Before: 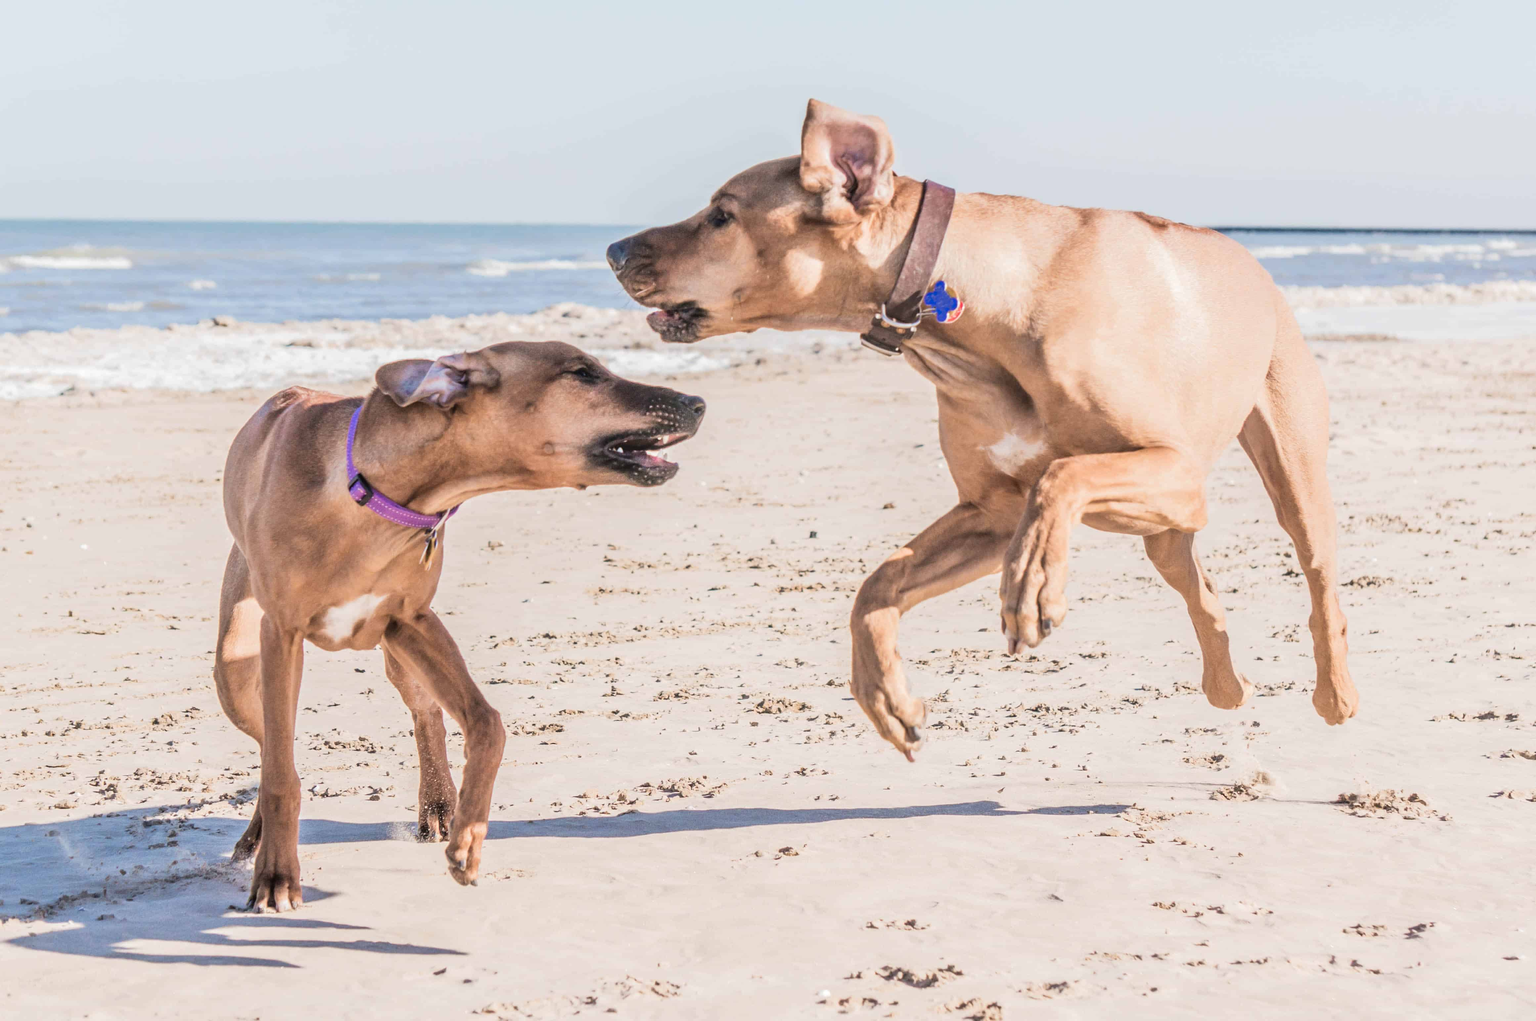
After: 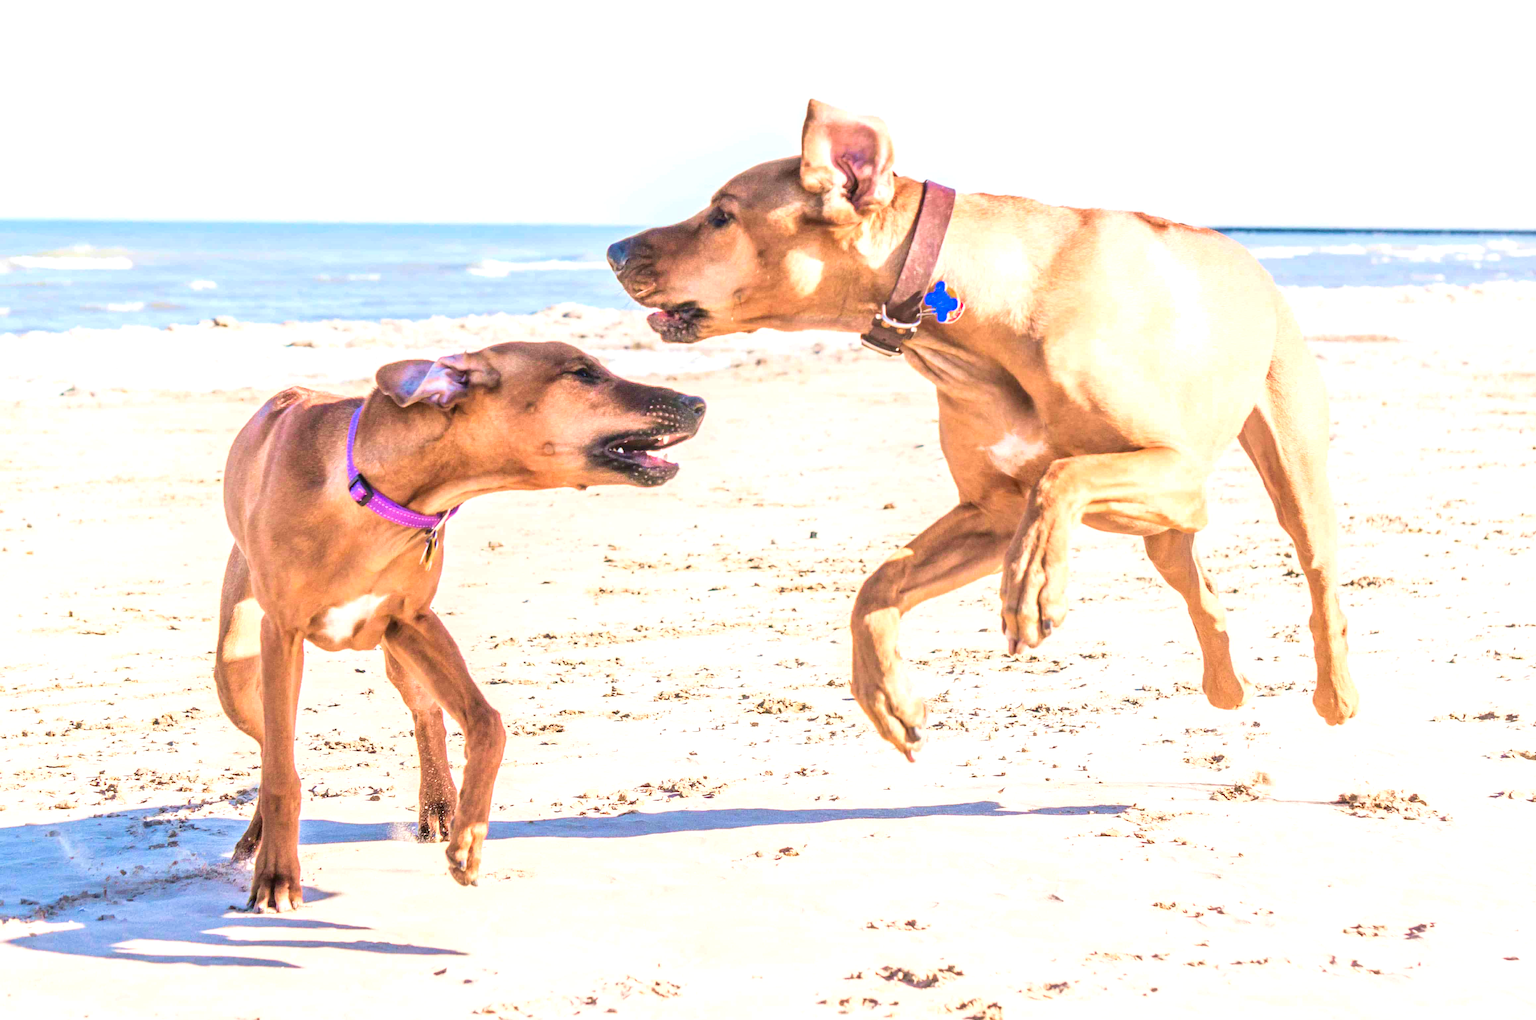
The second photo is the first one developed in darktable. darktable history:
contrast brightness saturation: saturation 0.514
velvia: on, module defaults
exposure: exposure 0.603 EV, compensate exposure bias true, compensate highlight preservation false
